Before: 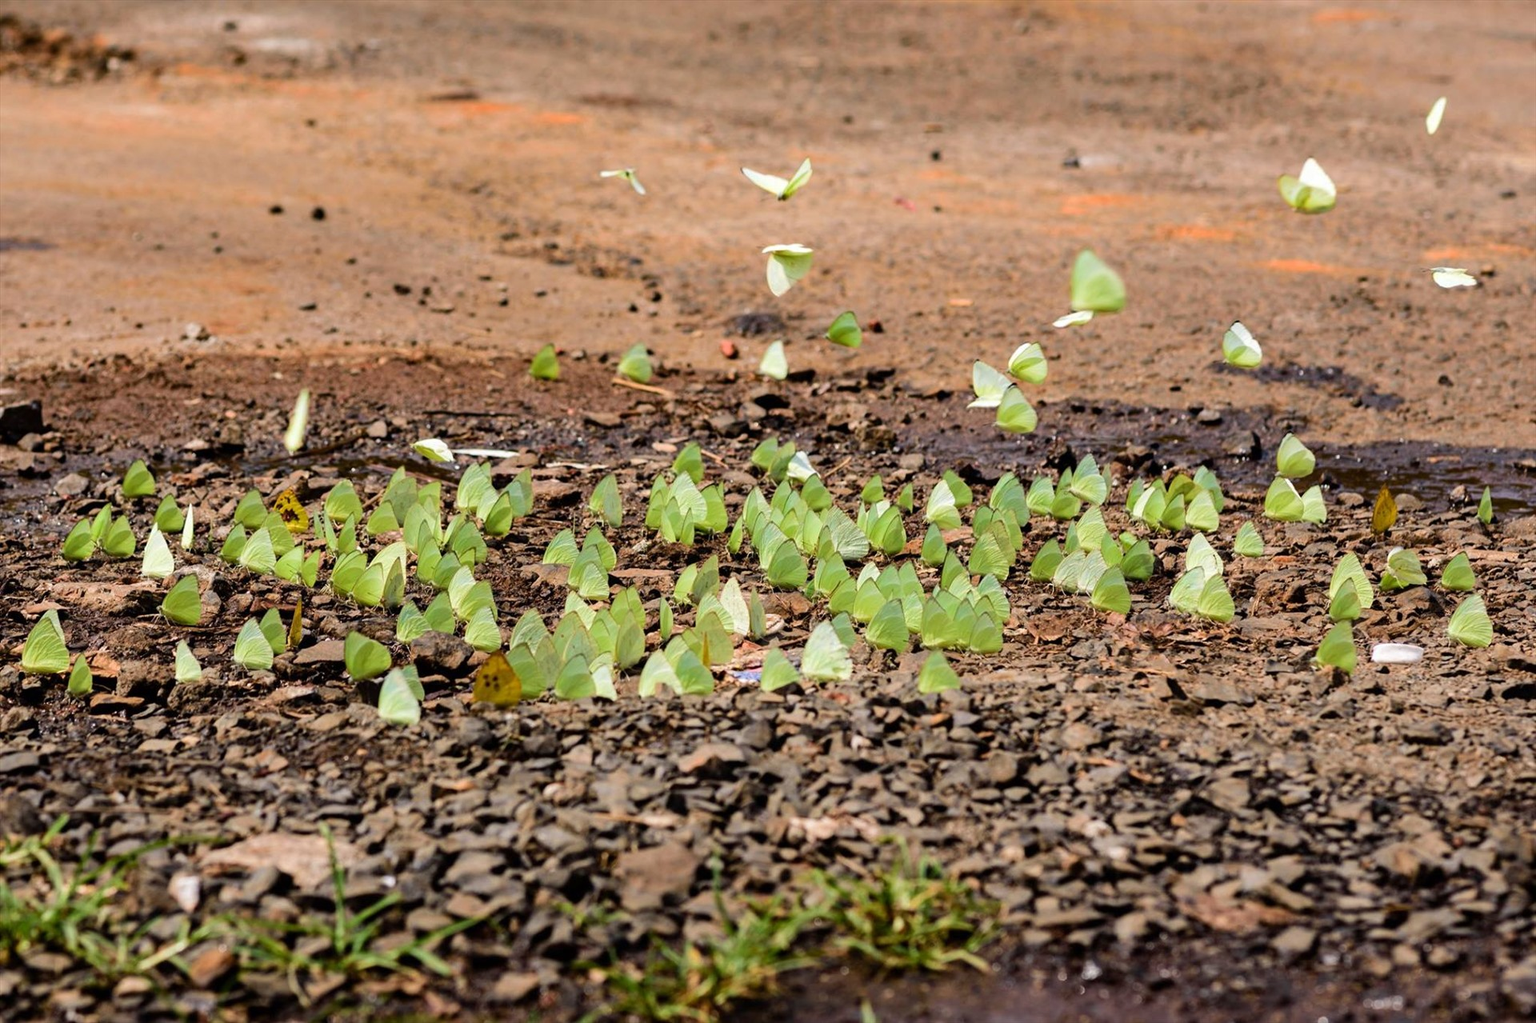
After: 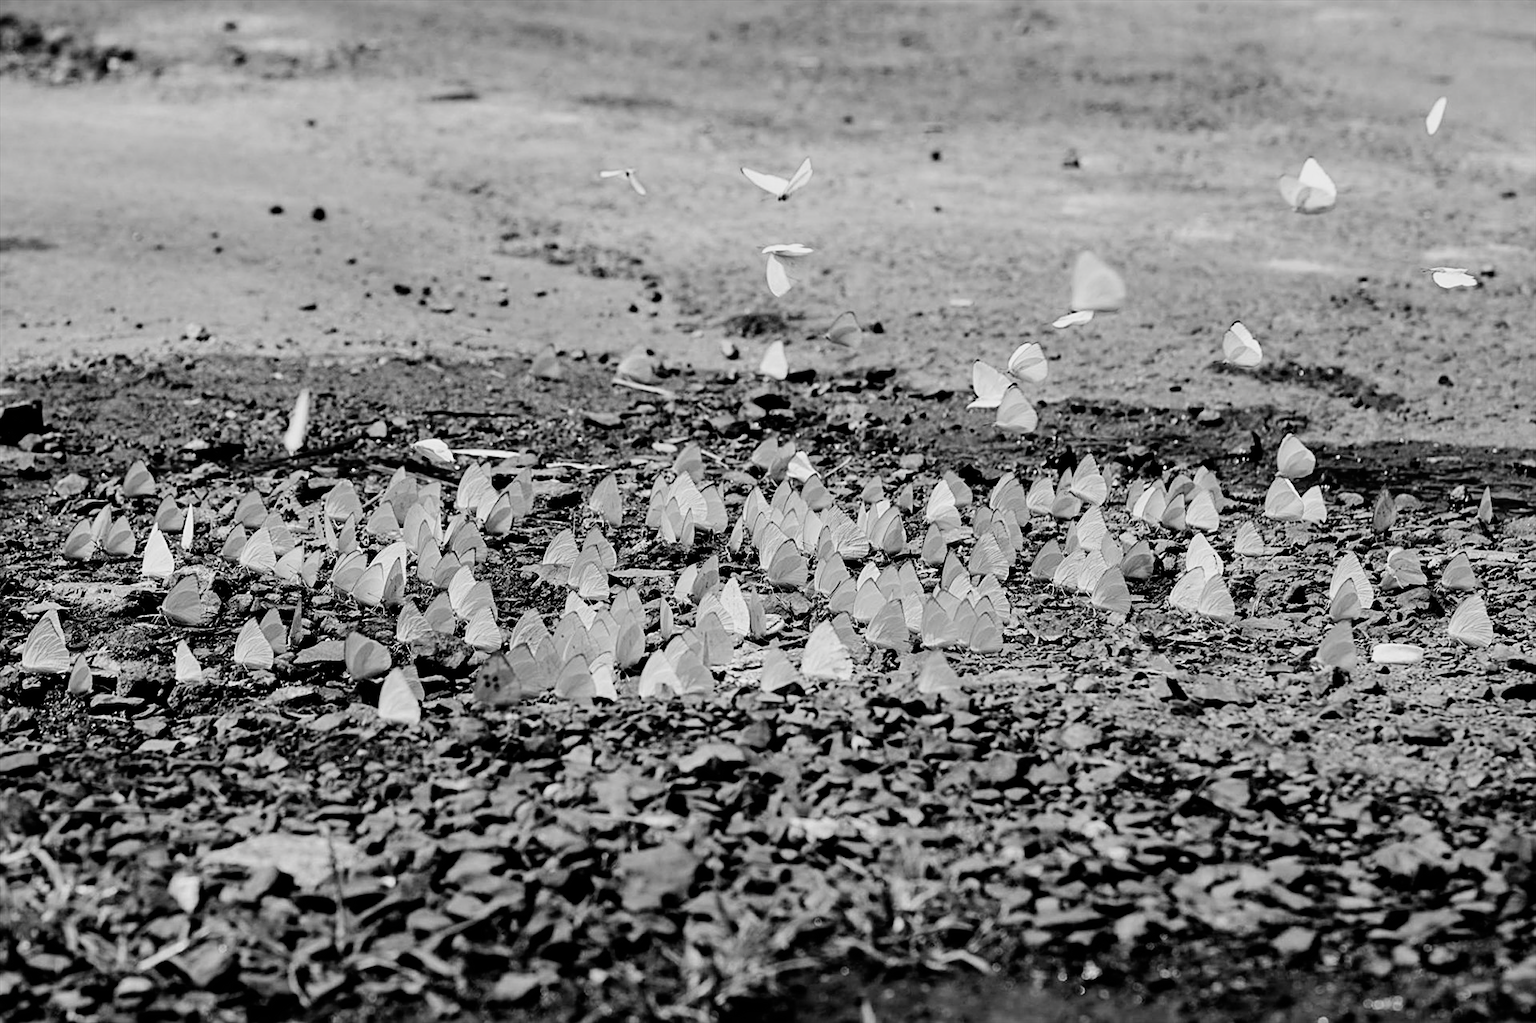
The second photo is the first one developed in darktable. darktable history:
sharpen: on, module defaults
filmic rgb: black relative exposure -5.13 EV, white relative exposure 3.56 EV, hardness 3.19, contrast 1.298, highlights saturation mix -49.53%, color science v4 (2020), iterations of high-quality reconstruction 0
